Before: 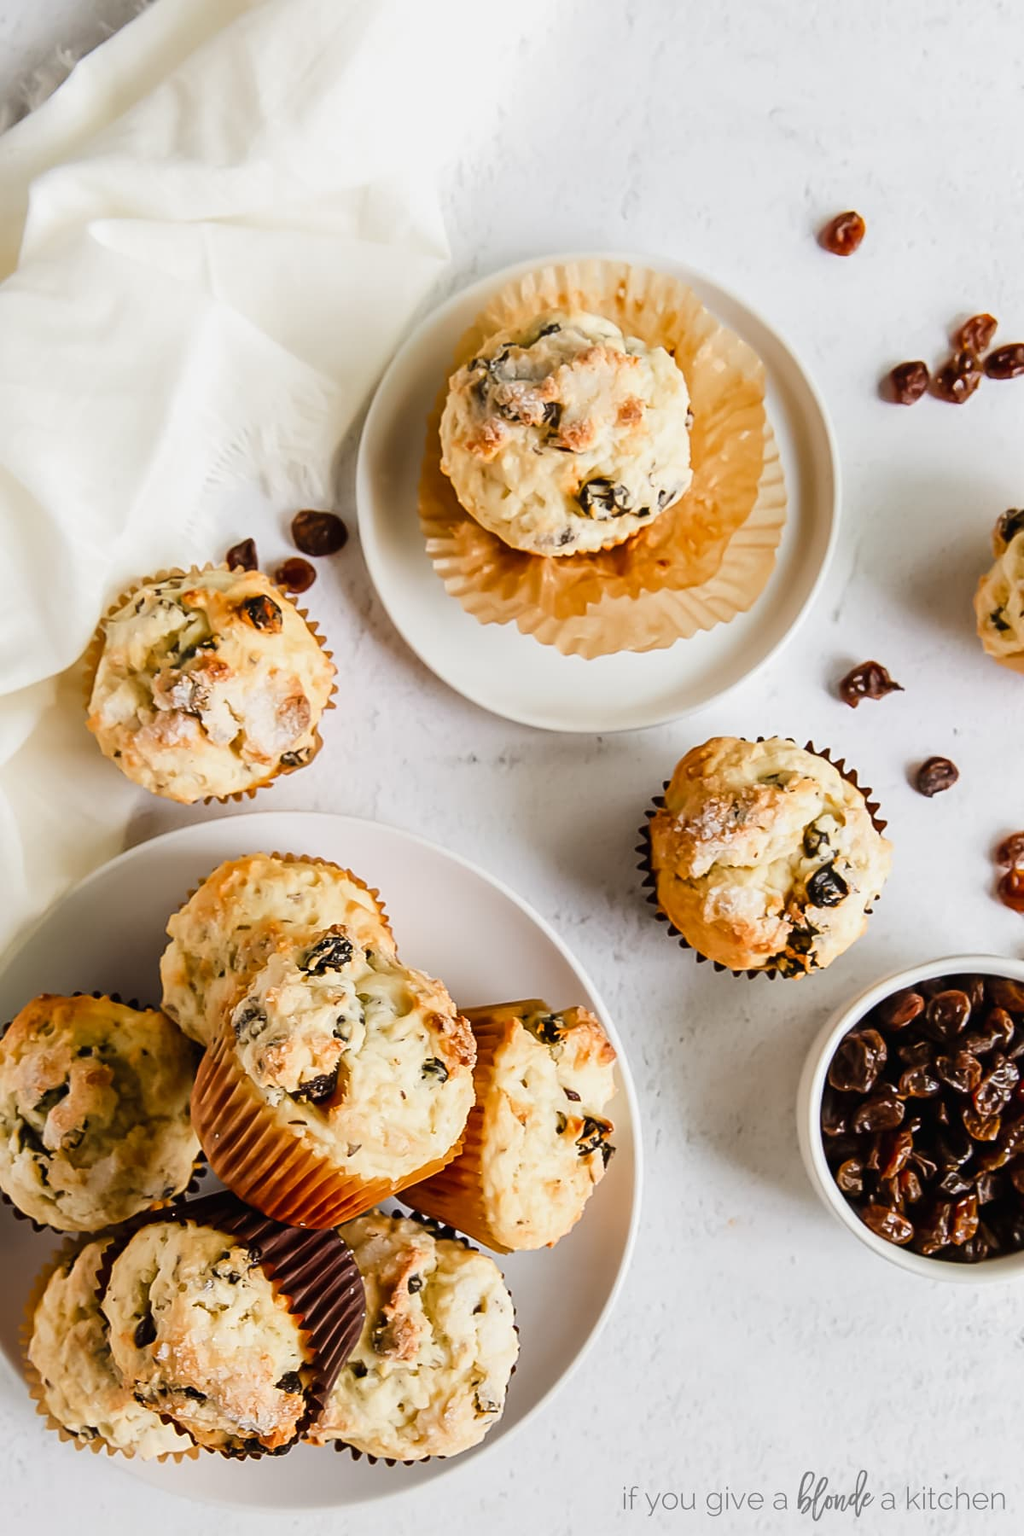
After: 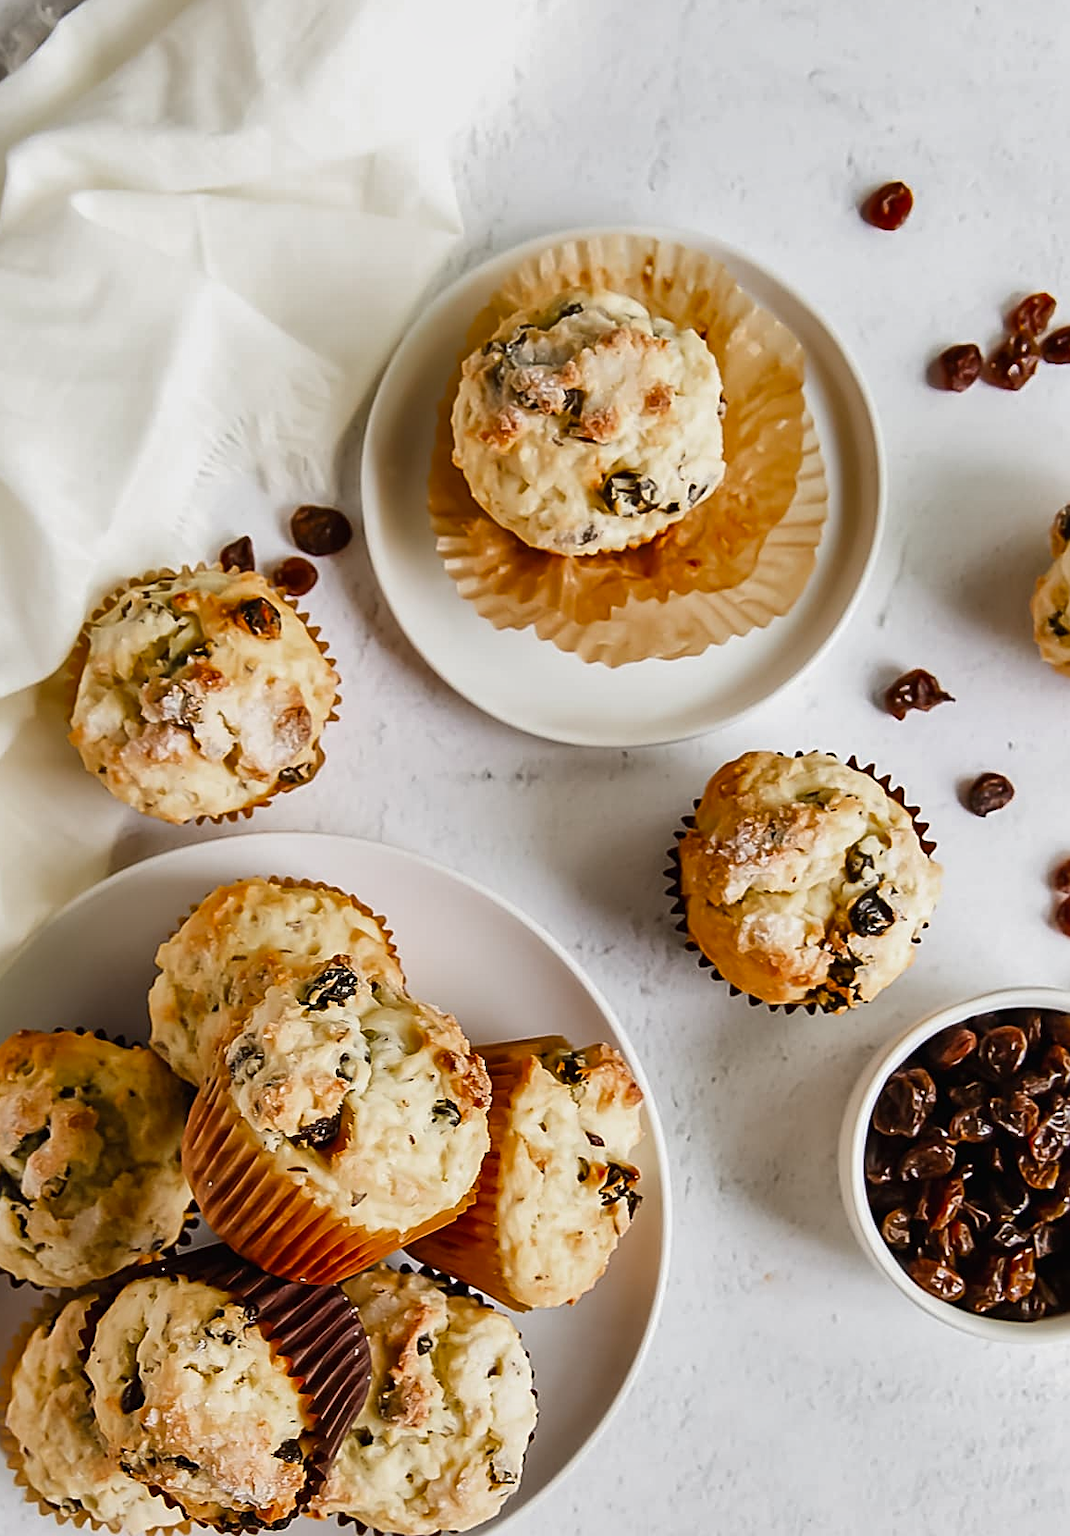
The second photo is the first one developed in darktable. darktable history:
color zones: curves: ch0 [(0, 0.444) (0.143, 0.442) (0.286, 0.441) (0.429, 0.441) (0.571, 0.441) (0.714, 0.441) (0.857, 0.442) (1, 0.444)]
shadows and highlights: shadows 25, highlights -47.9, soften with gaussian
sharpen: on, module defaults
crop: left 2.288%, top 2.862%, right 1.199%, bottom 4.839%
